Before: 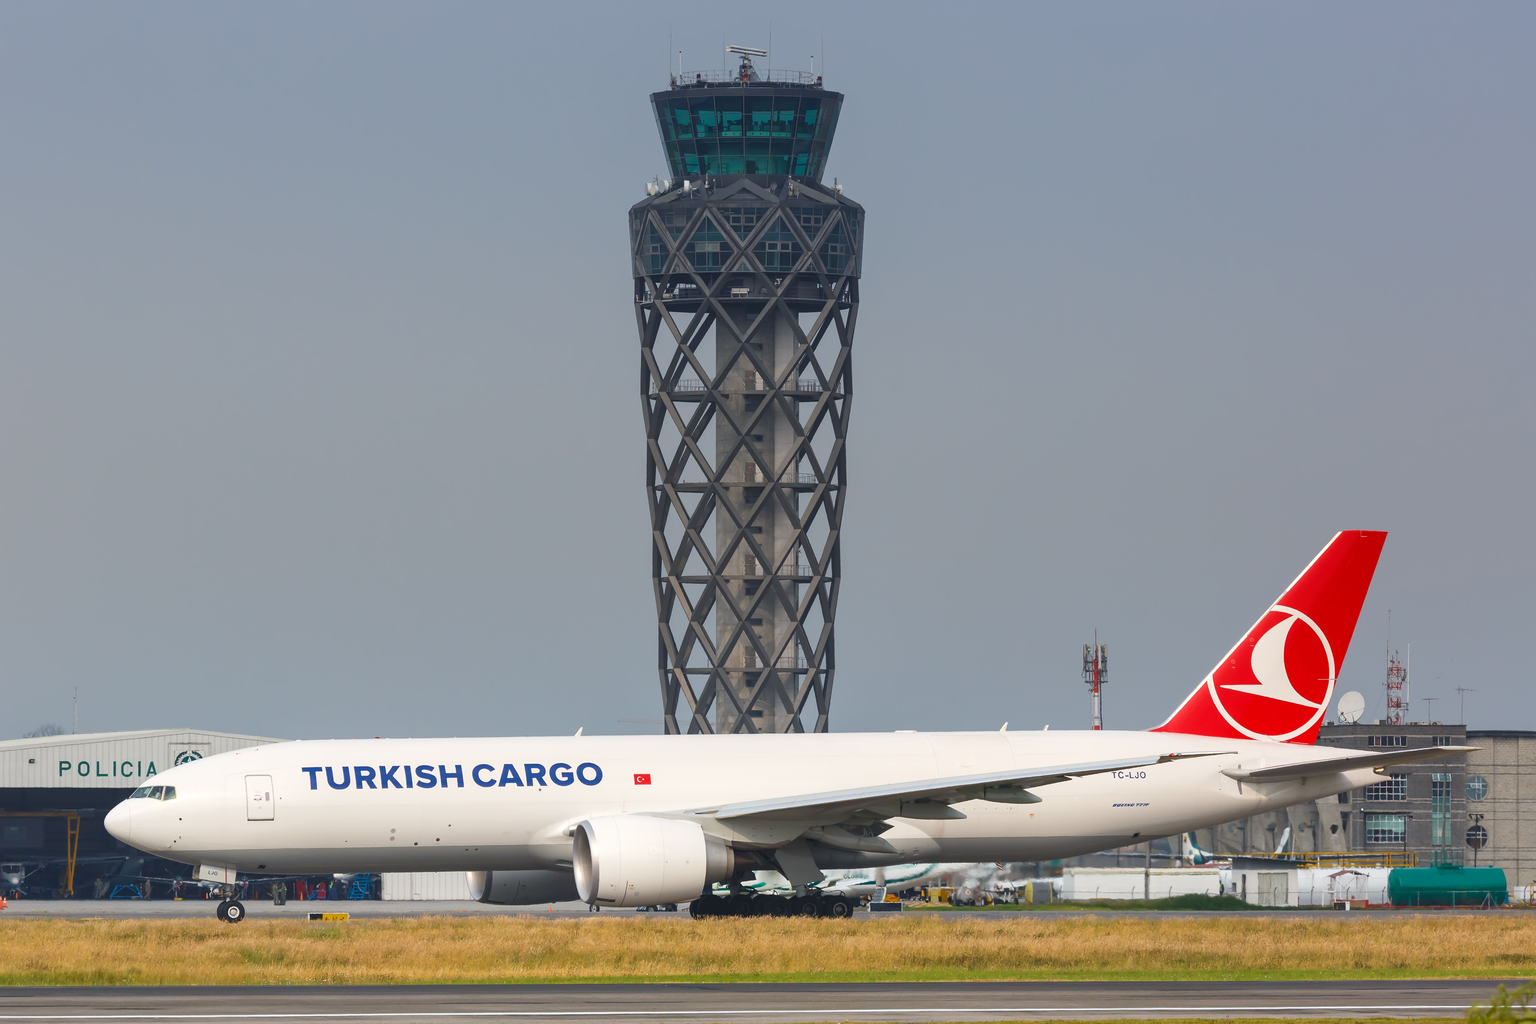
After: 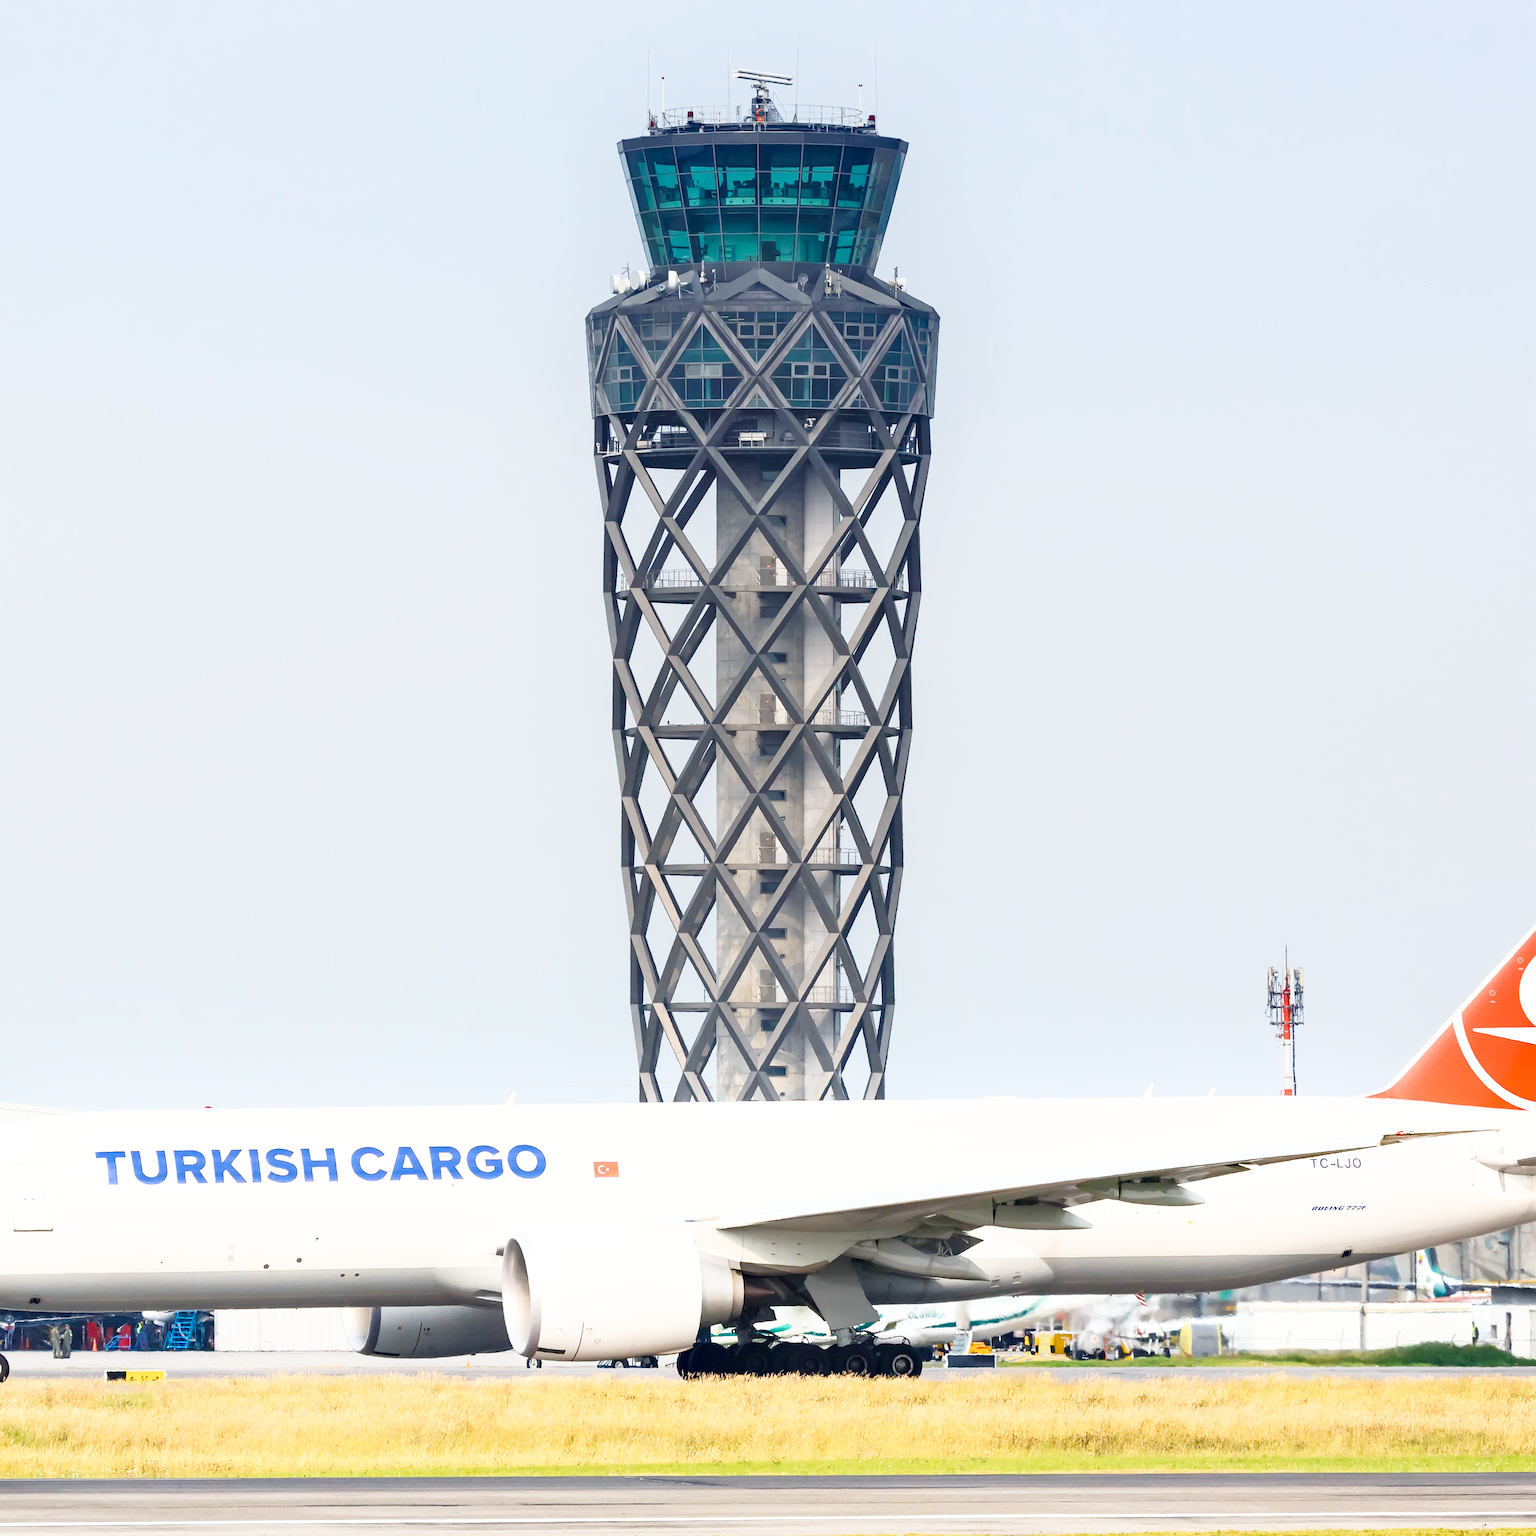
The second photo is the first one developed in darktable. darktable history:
local contrast: mode bilateral grid, contrast 20, coarseness 51, detail 120%, midtone range 0.2
crop and rotate: left 15.544%, right 17.795%
base curve: curves: ch0 [(0, 0) (0.028, 0.03) (0.121, 0.232) (0.46, 0.748) (0.859, 0.968) (1, 1)], fusion 1, preserve colors none
shadows and highlights: shadows -62.56, white point adjustment -5.23, highlights 59.67
